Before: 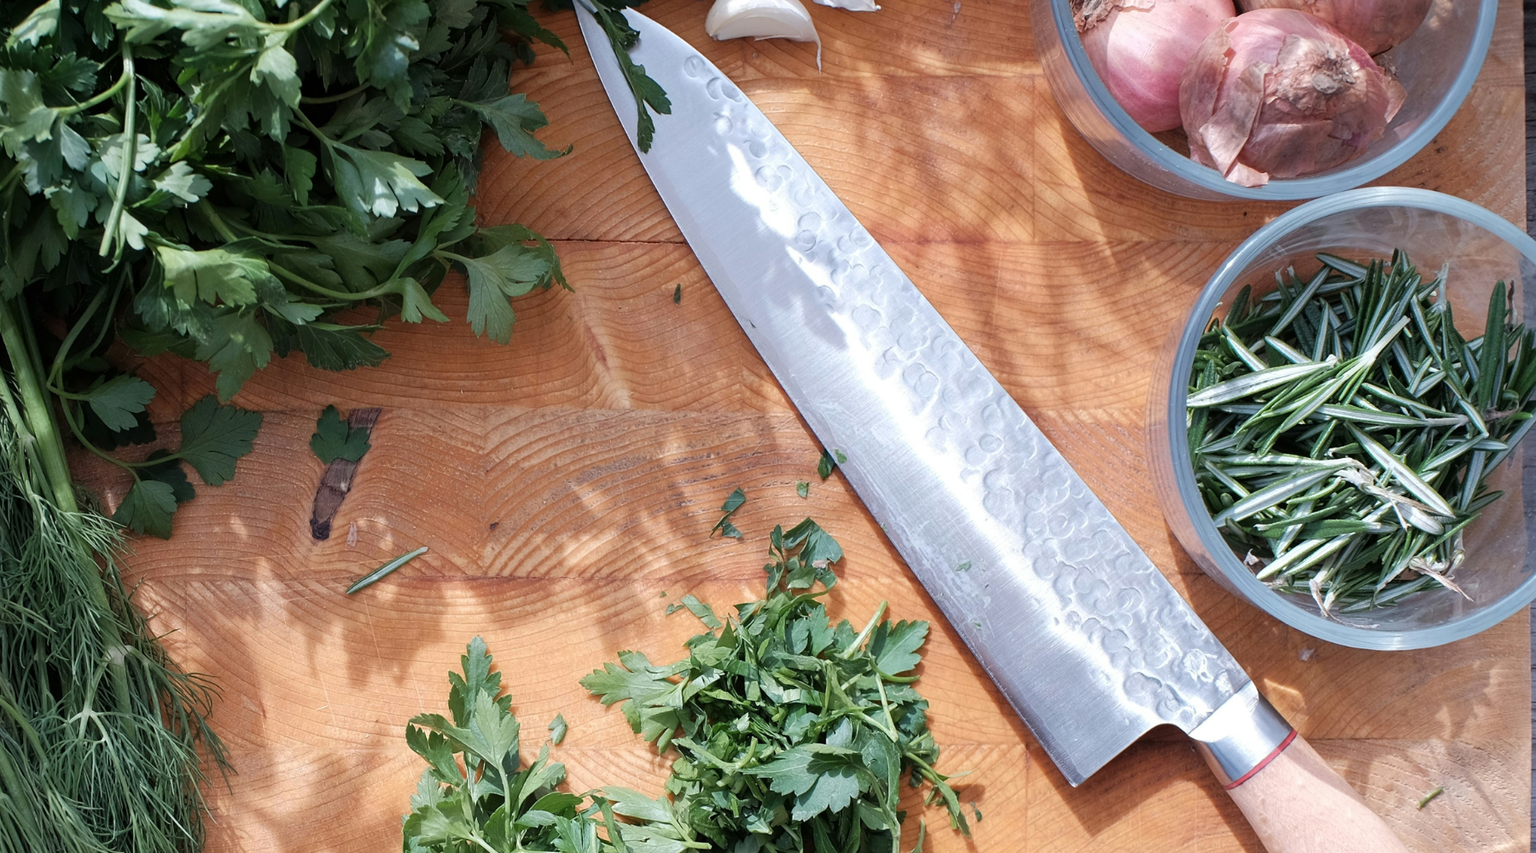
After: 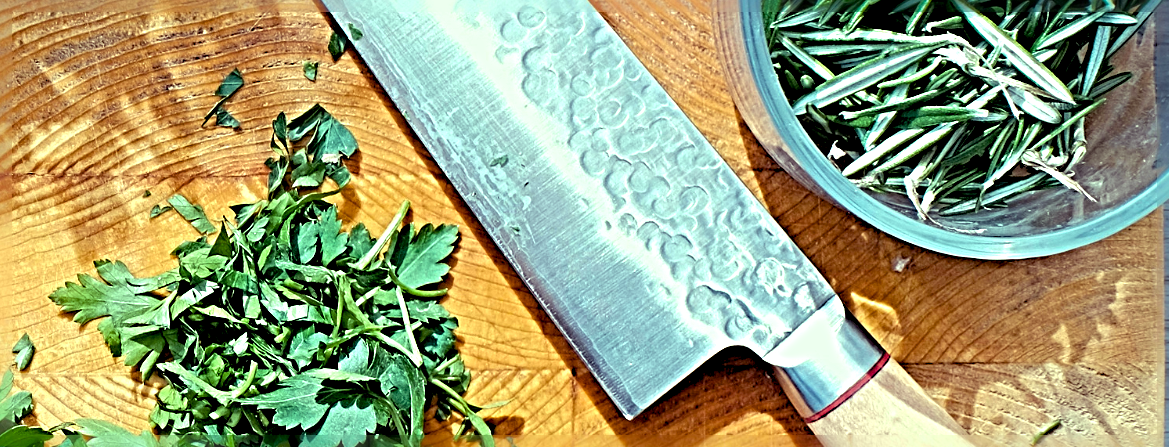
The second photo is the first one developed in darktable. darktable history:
crop and rotate: left 35.032%, top 50.304%, bottom 4.955%
sharpen: radius 6.282, amount 1.802, threshold 0.059
color balance rgb: highlights gain › luminance 15.154%, highlights gain › chroma 6.981%, highlights gain › hue 122.83°, global offset › luminance -1.423%, linear chroma grading › global chroma 9.798%, perceptual saturation grading › global saturation 25.26%, global vibrance 20%
haze removal: strength -0.103, compatibility mode true, adaptive false
